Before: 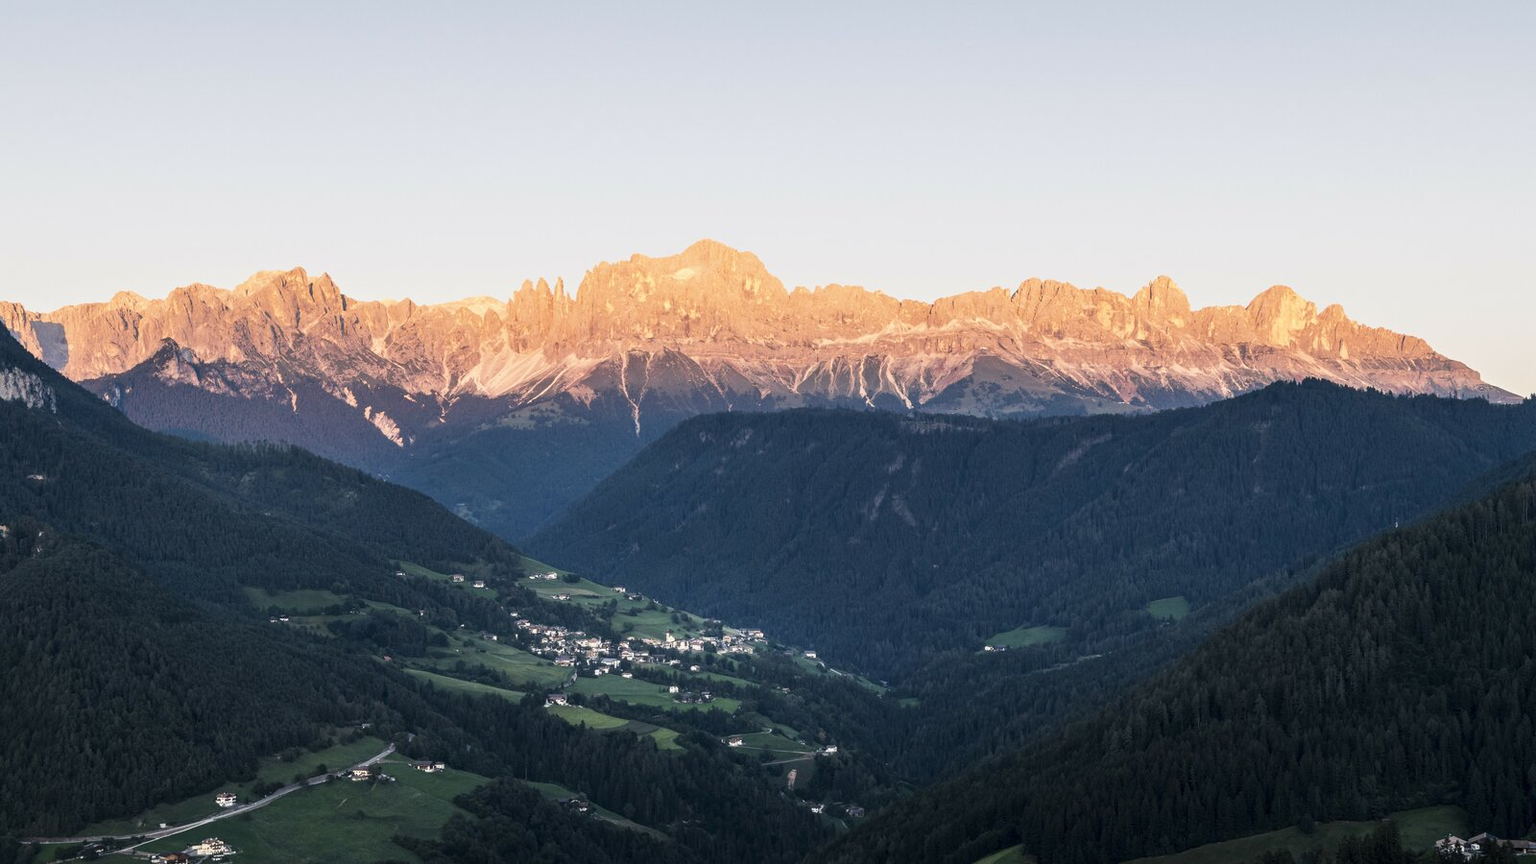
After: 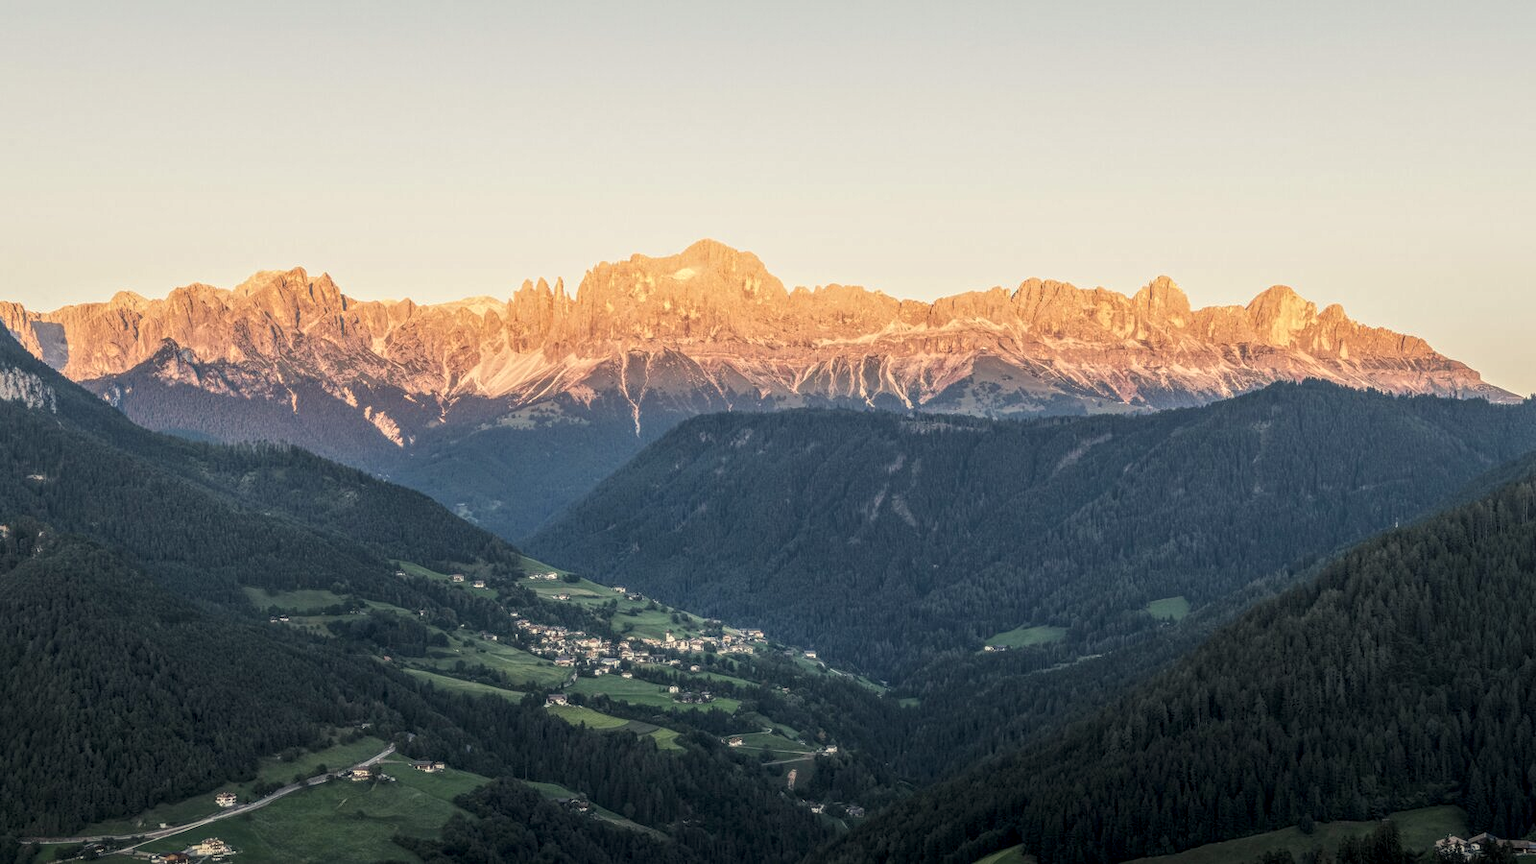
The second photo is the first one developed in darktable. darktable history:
white balance: red 1.029, blue 0.92
local contrast: highlights 66%, shadows 33%, detail 166%, midtone range 0.2
